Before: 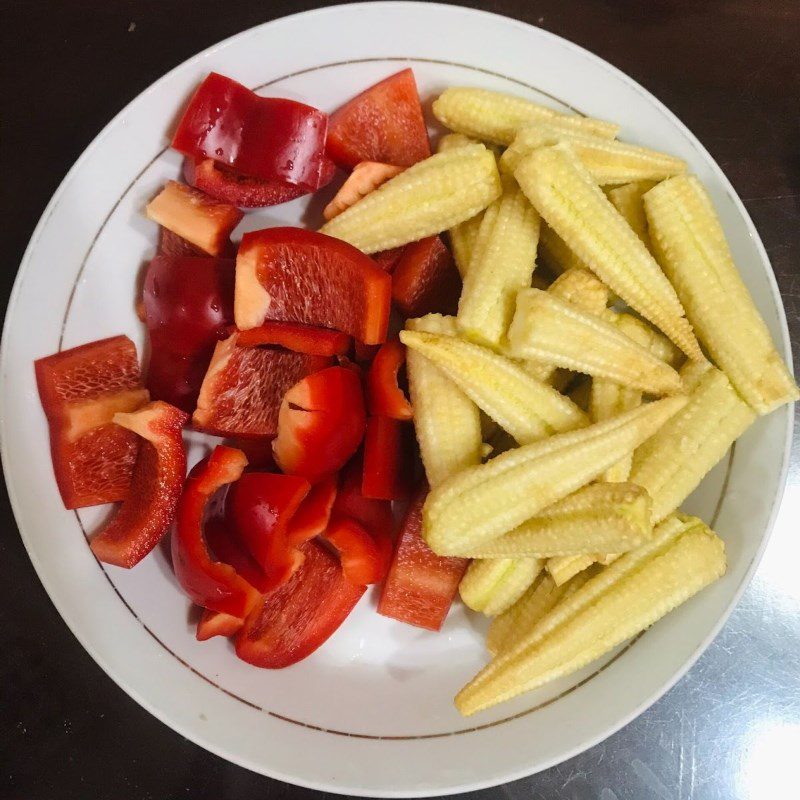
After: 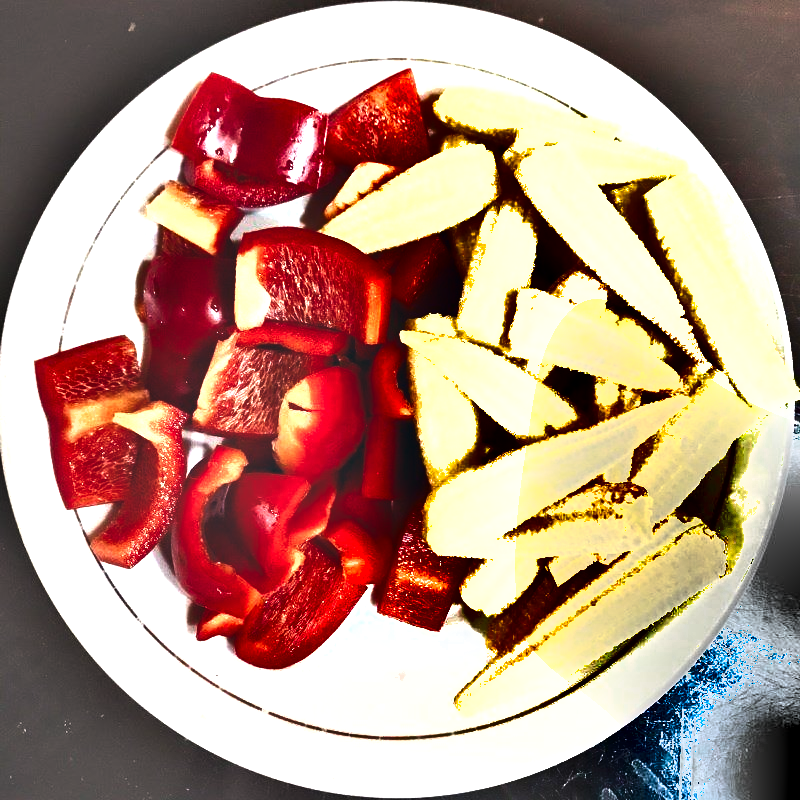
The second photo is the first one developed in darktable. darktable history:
shadows and highlights: shadows 21.02, highlights -82.39, soften with gaussian
color zones: curves: ch0 [(0.25, 0.5) (0.636, 0.25) (0.75, 0.5)]
exposure: black level correction -0.024, exposure 1.393 EV, compensate highlight preservation false
contrast equalizer: y [[0.6 ×6], [0.55 ×6], [0 ×6], [0 ×6], [0 ×6]]
